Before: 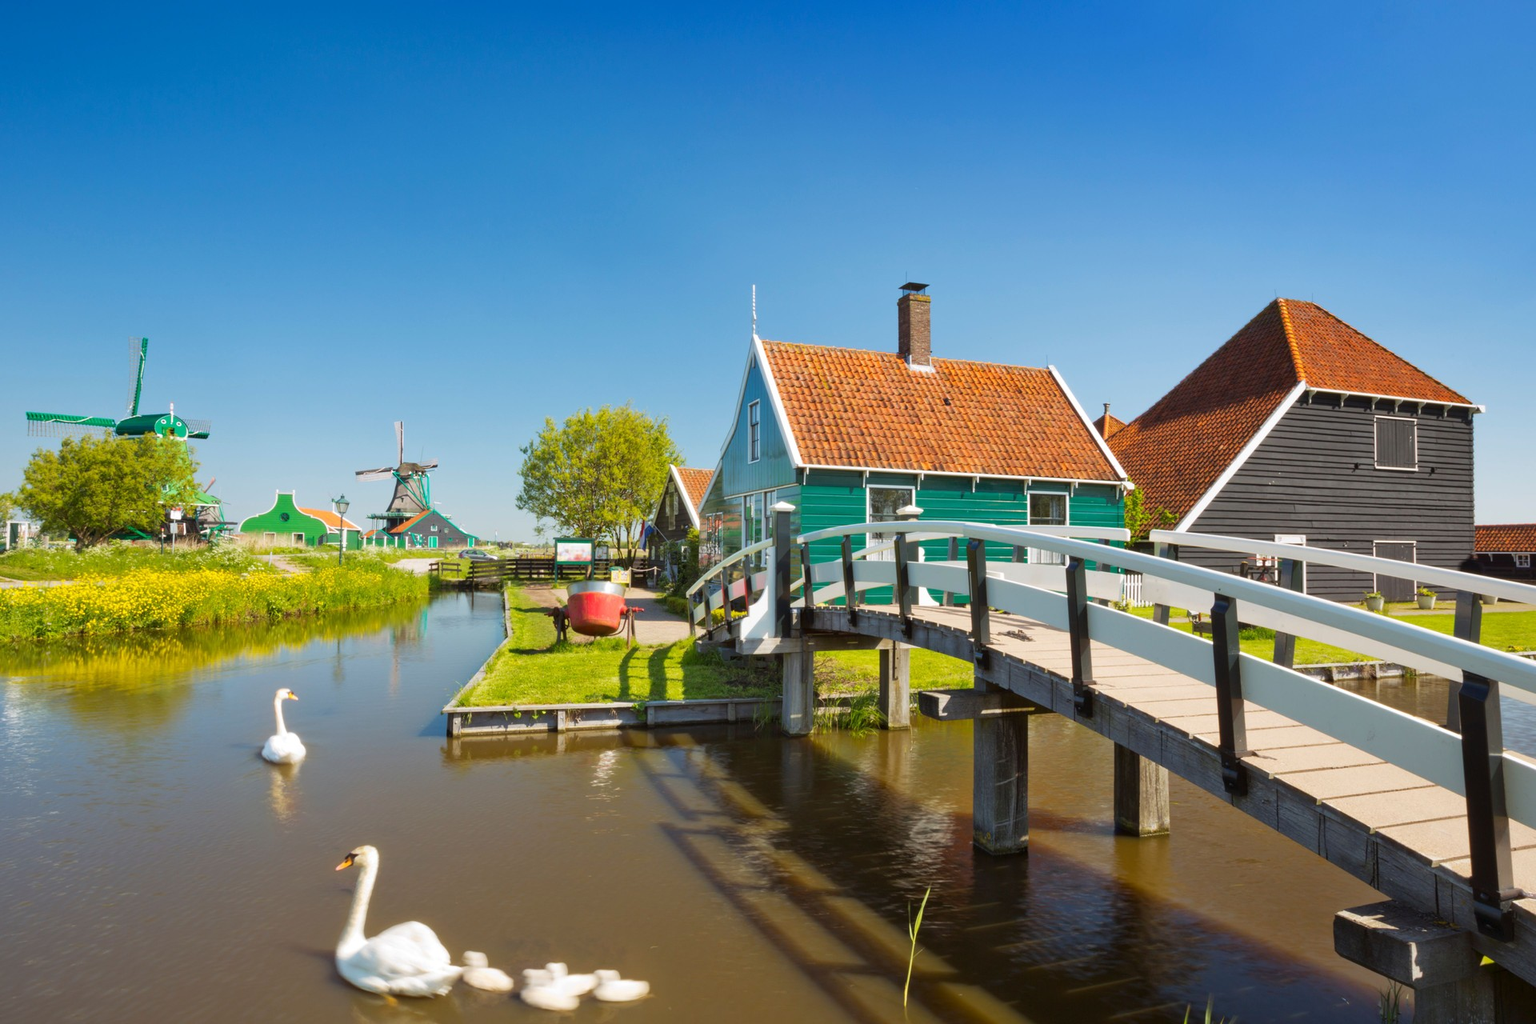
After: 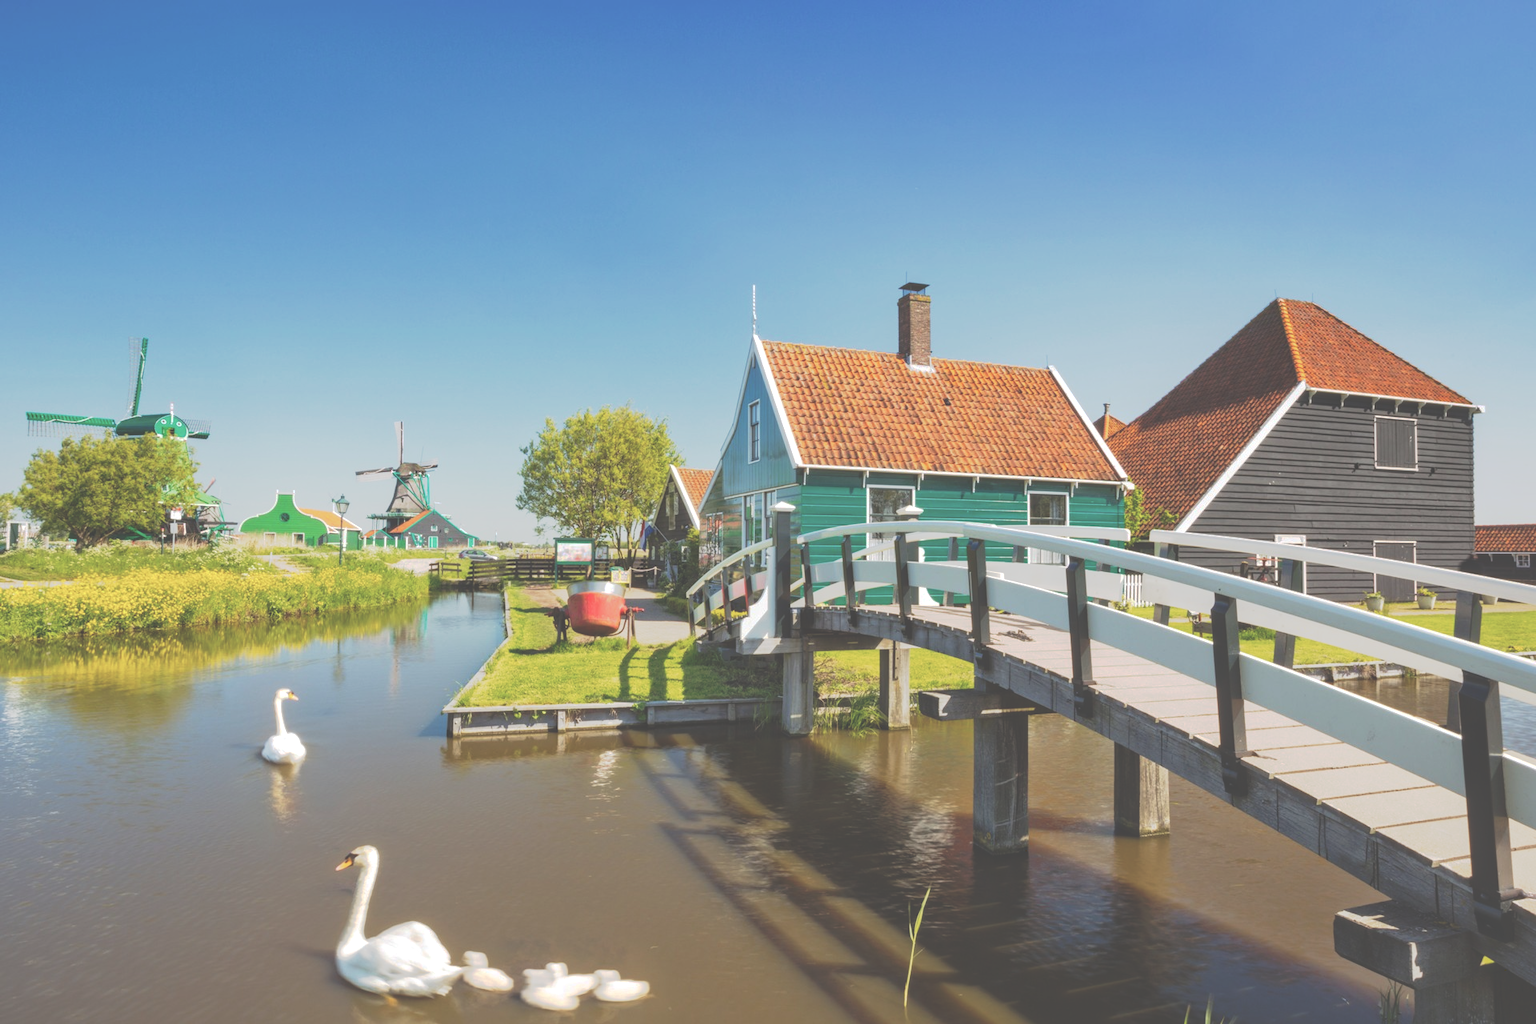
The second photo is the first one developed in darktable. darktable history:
exposure: compensate highlight preservation false
tone curve: curves: ch0 [(0, 0) (0.003, 0.313) (0.011, 0.317) (0.025, 0.317) (0.044, 0.322) (0.069, 0.327) (0.1, 0.335) (0.136, 0.347) (0.177, 0.364) (0.224, 0.384) (0.277, 0.421) (0.335, 0.459) (0.399, 0.501) (0.468, 0.554) (0.543, 0.611) (0.623, 0.679) (0.709, 0.751) (0.801, 0.804) (0.898, 0.844) (1, 1)], preserve colors none
local contrast: on, module defaults
